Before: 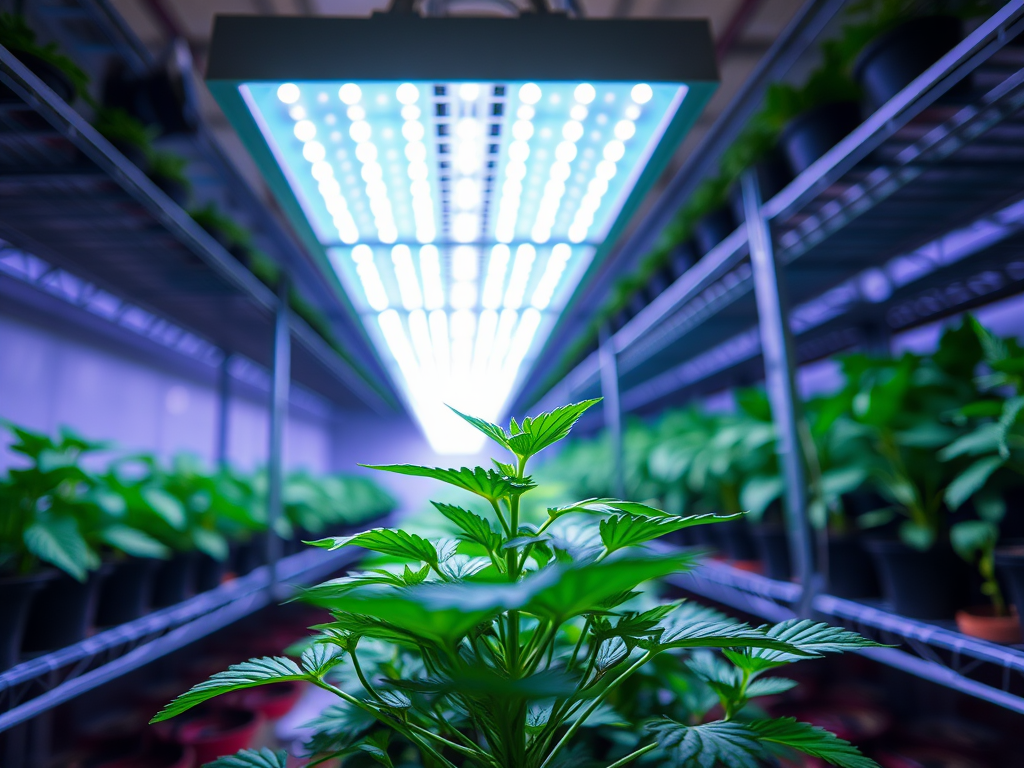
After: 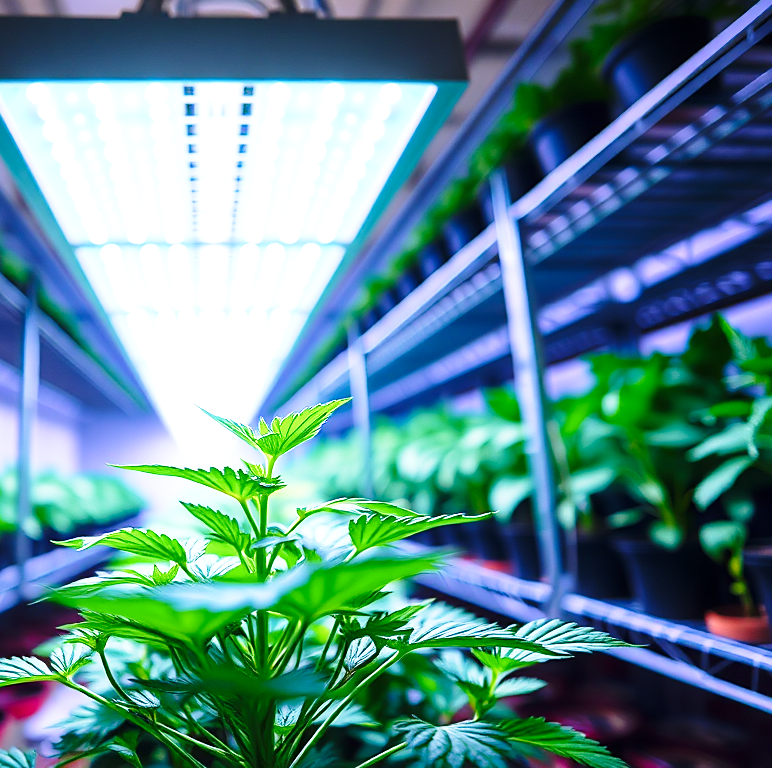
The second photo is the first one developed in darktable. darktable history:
base curve: curves: ch0 [(0, 0) (0.028, 0.03) (0.121, 0.232) (0.46, 0.748) (0.859, 0.968) (1, 1)], preserve colors none
crop and rotate: left 24.6%
sharpen: radius 1.864, amount 0.398, threshold 1.271
exposure: exposure 0.6 EV, compensate highlight preservation false
